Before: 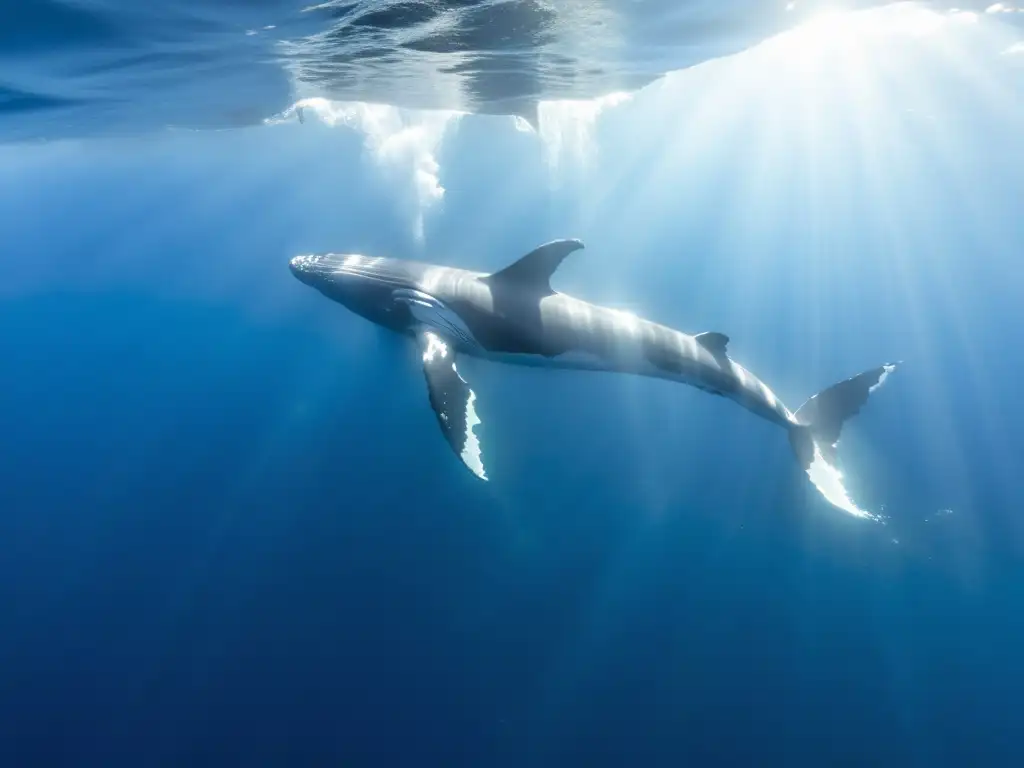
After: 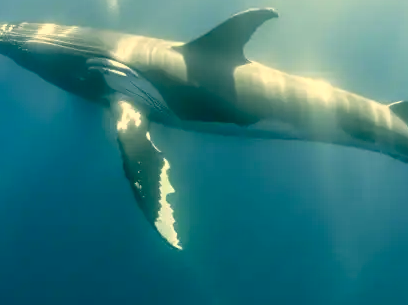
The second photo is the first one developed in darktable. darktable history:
crop: left 29.891%, top 30.098%, right 30.2%, bottom 30.064%
base curve: curves: ch0 [(0, 0) (0.303, 0.277) (1, 1)], preserve colors none
color correction: highlights a* 5.65, highlights b* 33.37, shadows a* -26.51, shadows b* 3.88
